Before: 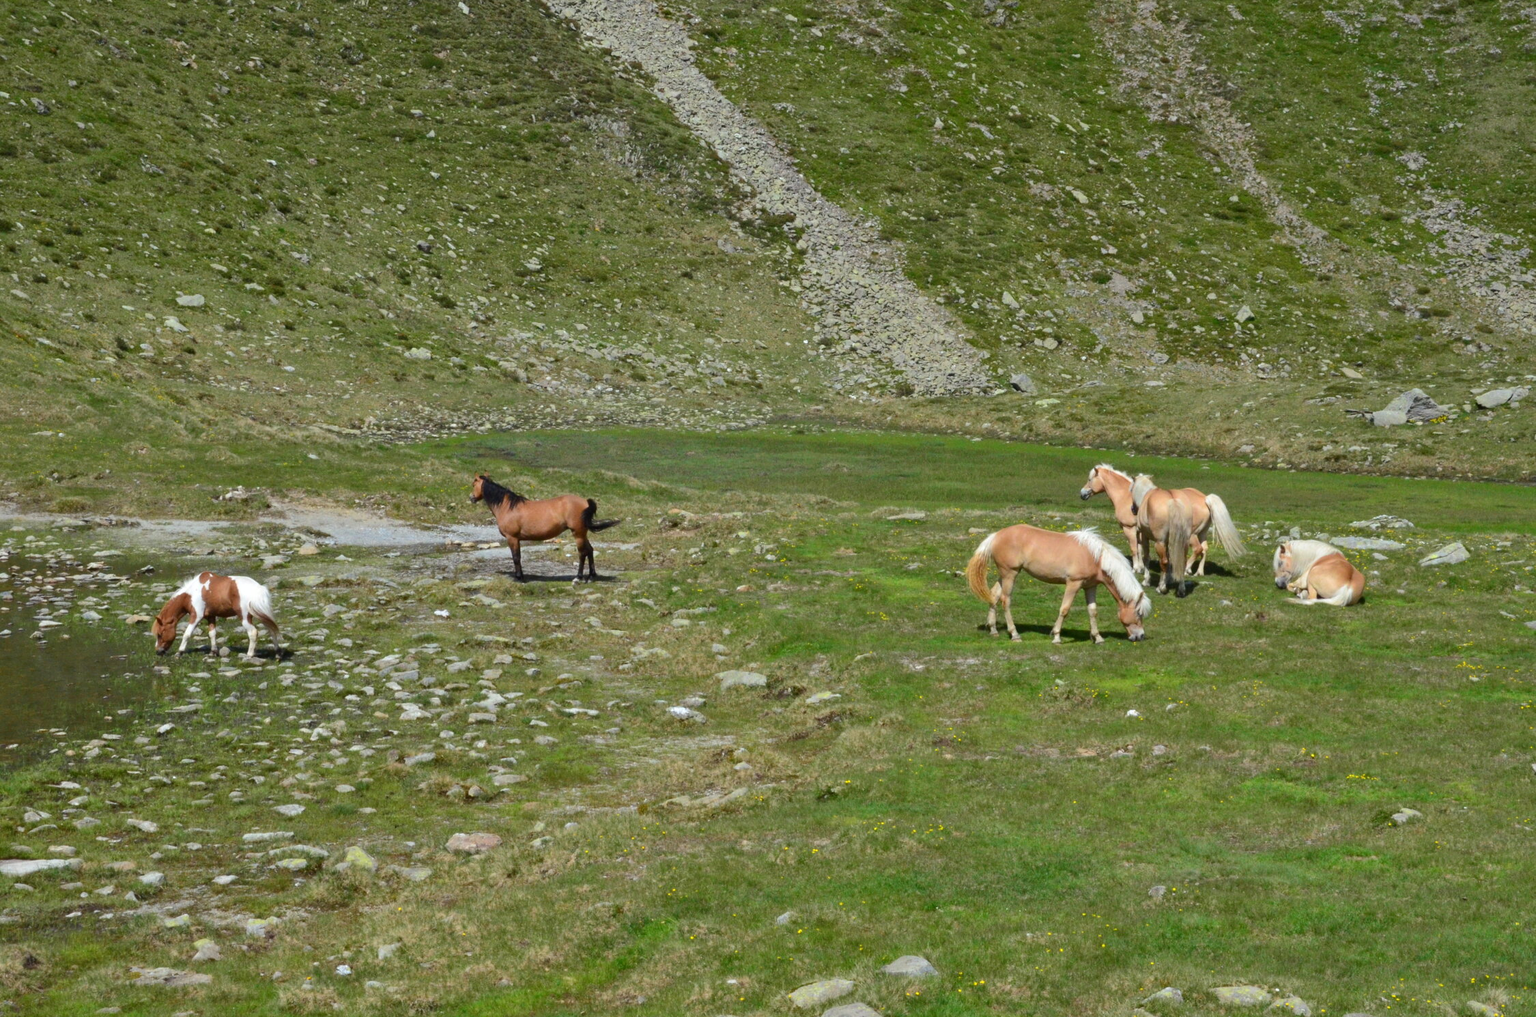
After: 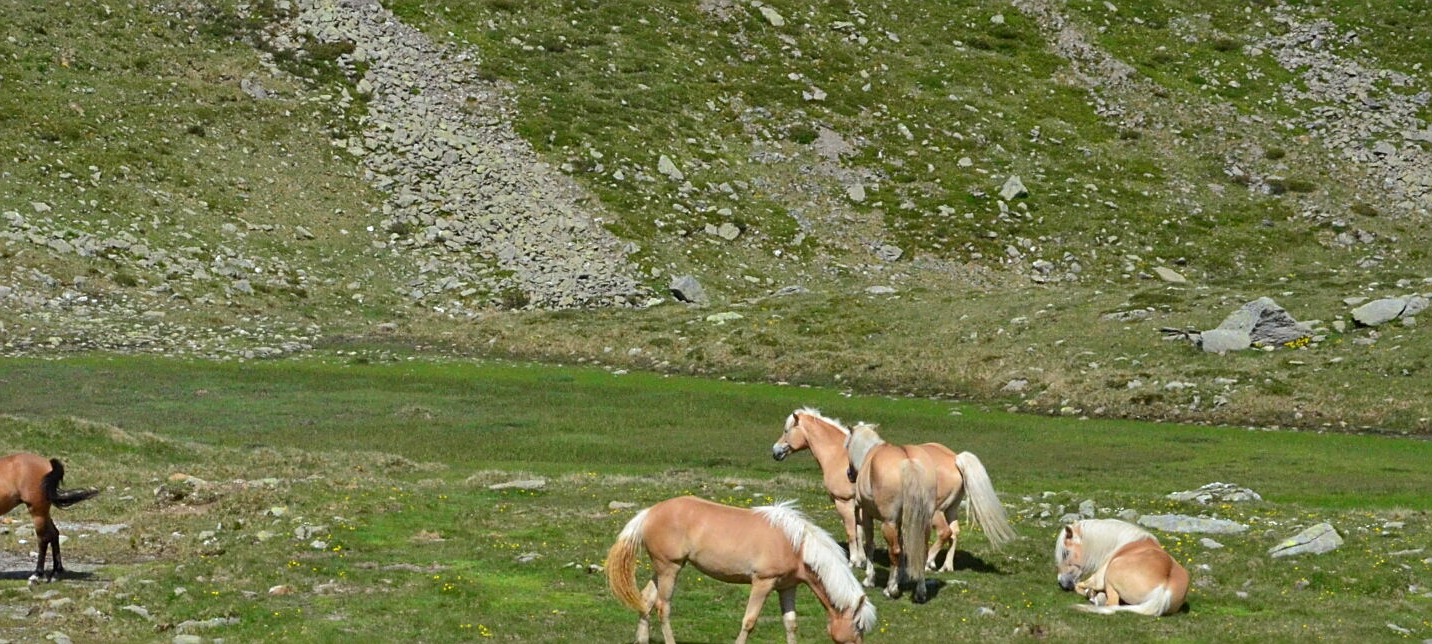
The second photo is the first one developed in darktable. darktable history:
sharpen: on, module defaults
crop: left 36.005%, top 18.293%, right 0.31%, bottom 38.444%
